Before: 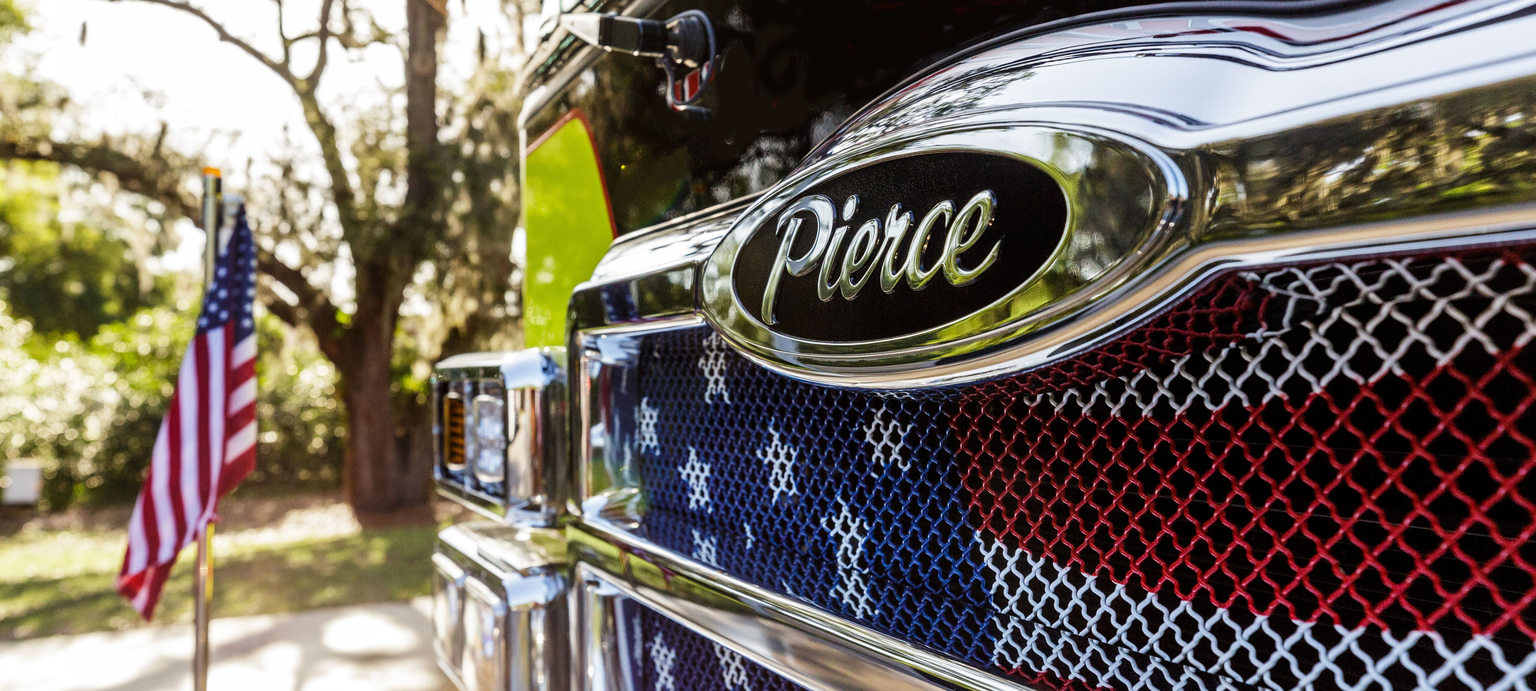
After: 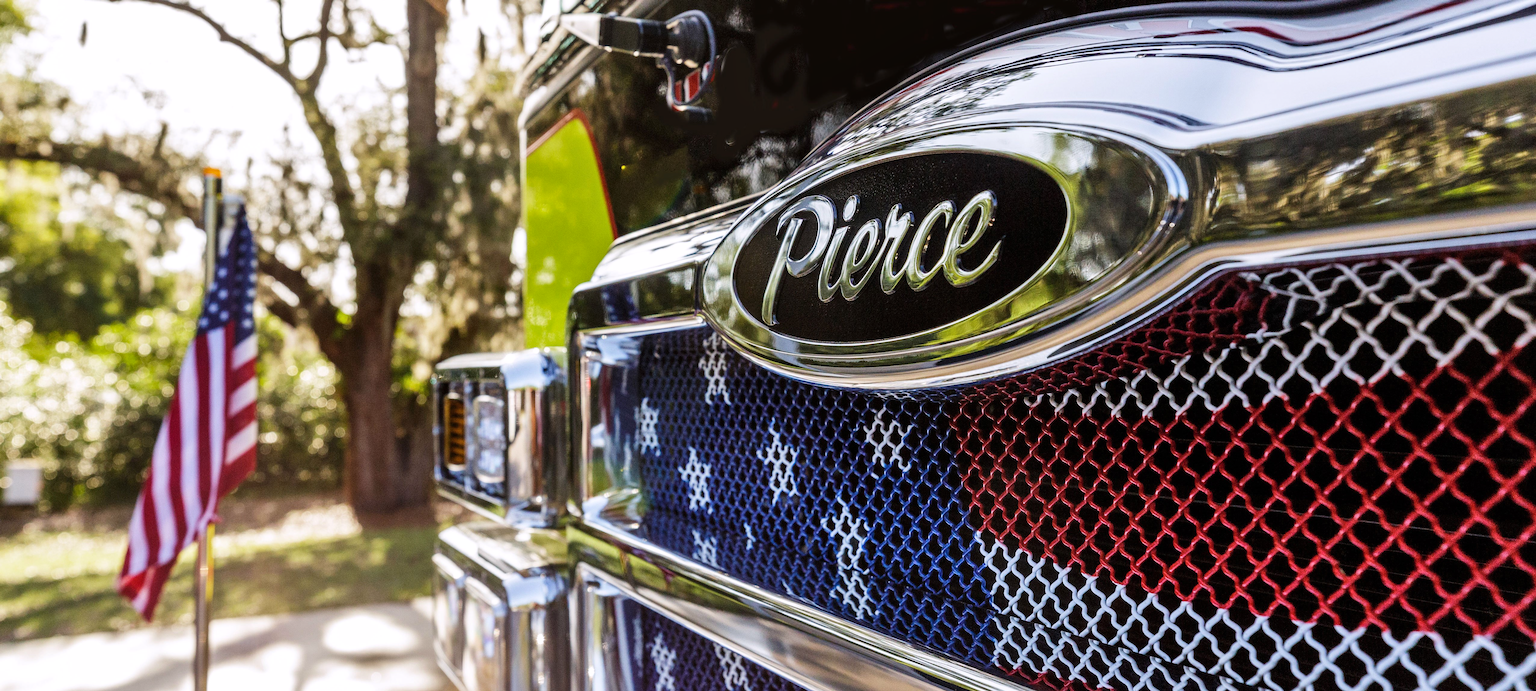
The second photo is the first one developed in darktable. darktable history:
shadows and highlights: shadows 37.27, highlights -28.18, soften with gaussian
white balance: red 1.009, blue 1.027
